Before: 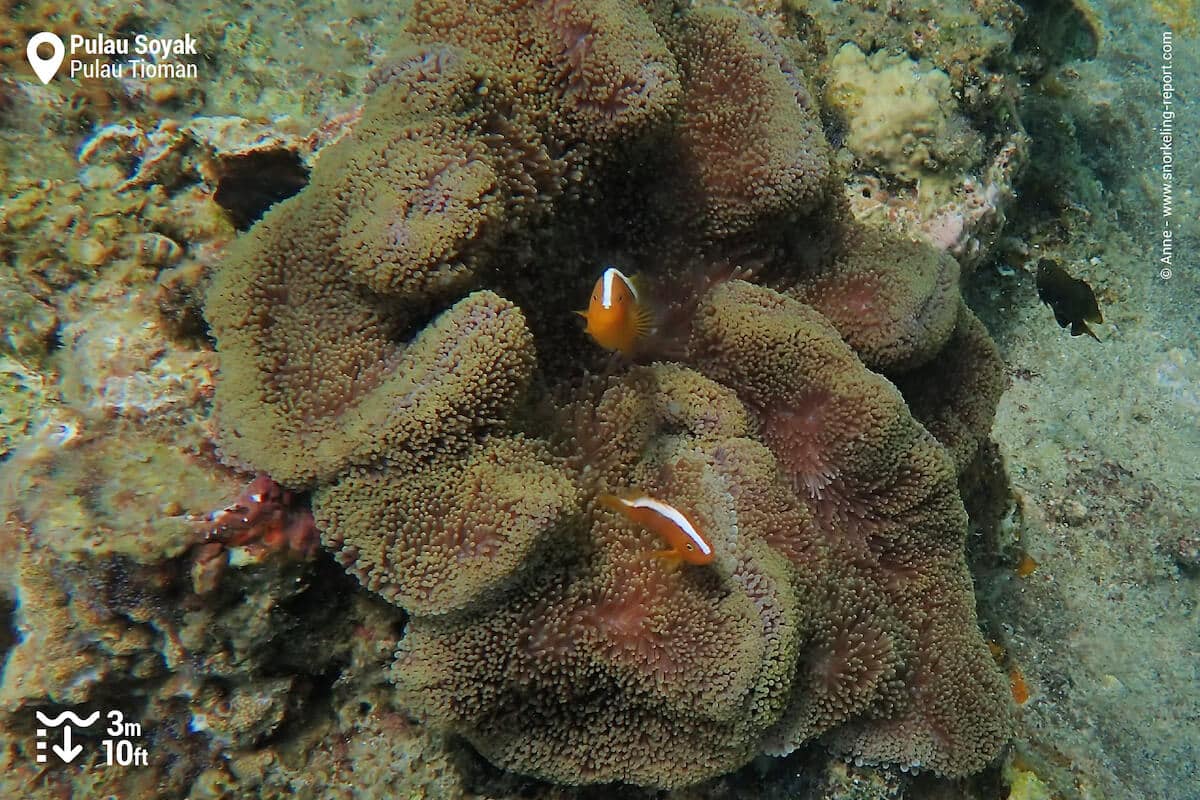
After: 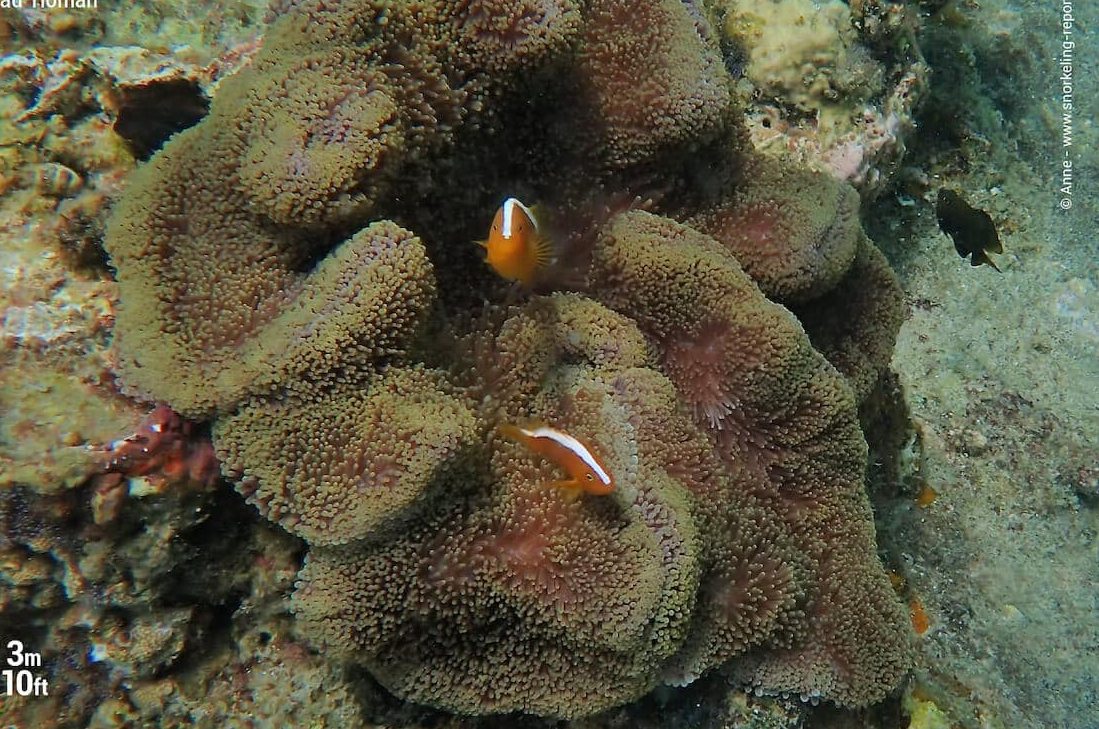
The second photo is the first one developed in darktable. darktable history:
crop and rotate: left 8.407%, top 8.783%
